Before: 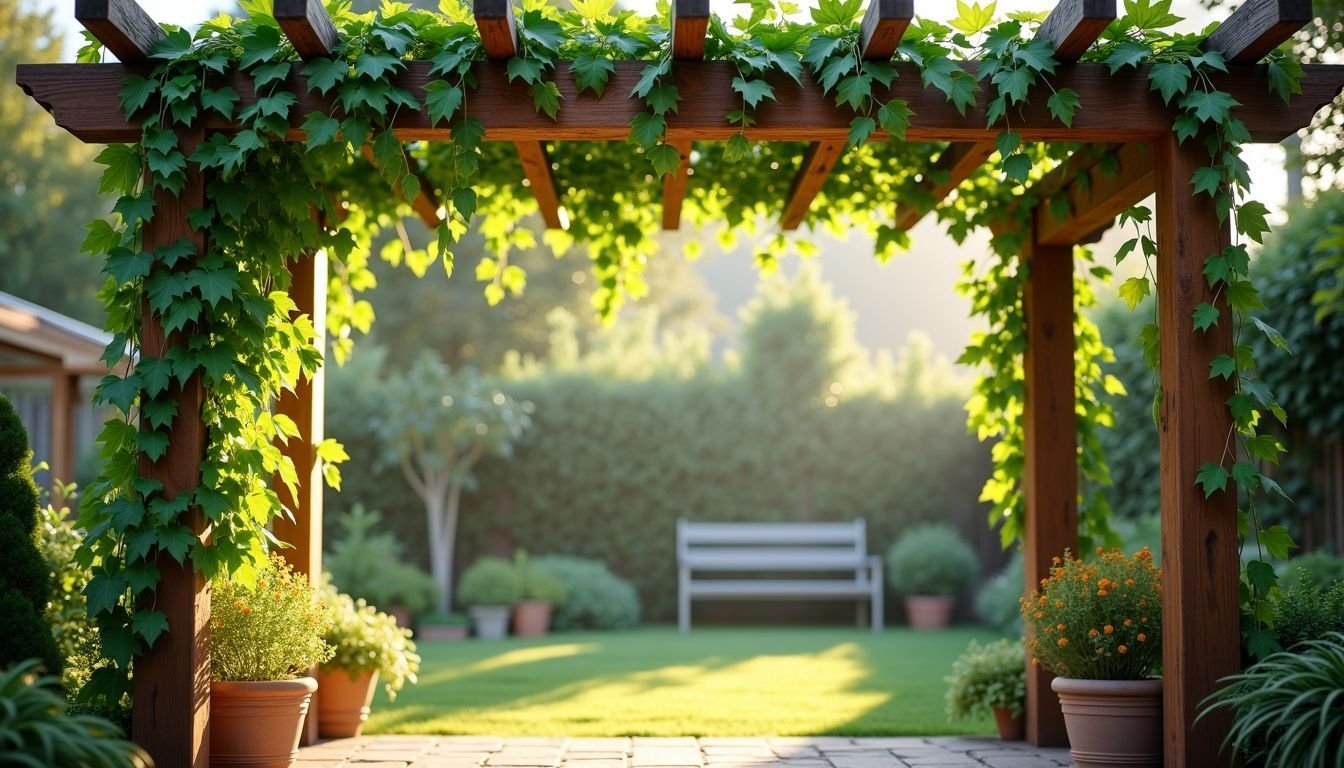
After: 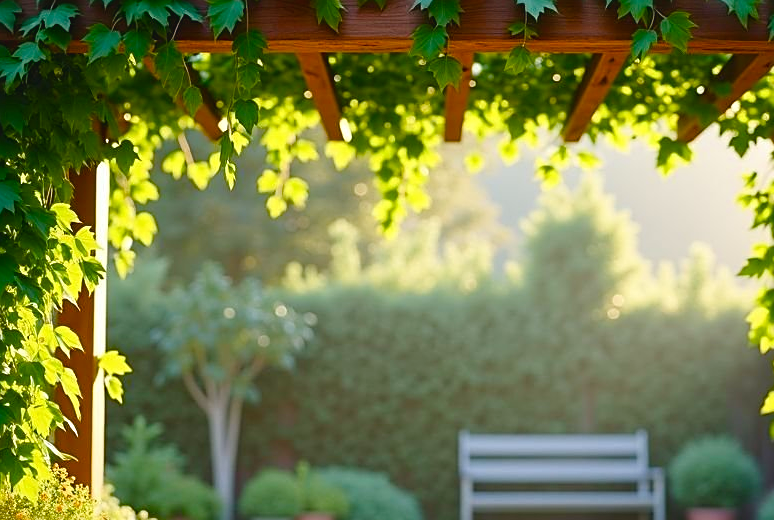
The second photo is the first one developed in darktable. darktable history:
crop: left 16.254%, top 11.522%, right 26.151%, bottom 20.683%
sharpen: on, module defaults
color balance rgb: global offset › luminance 0.482%, perceptual saturation grading › global saturation 45.507%, perceptual saturation grading › highlights -50.004%, perceptual saturation grading › shadows 30.463%, global vibrance 20%
